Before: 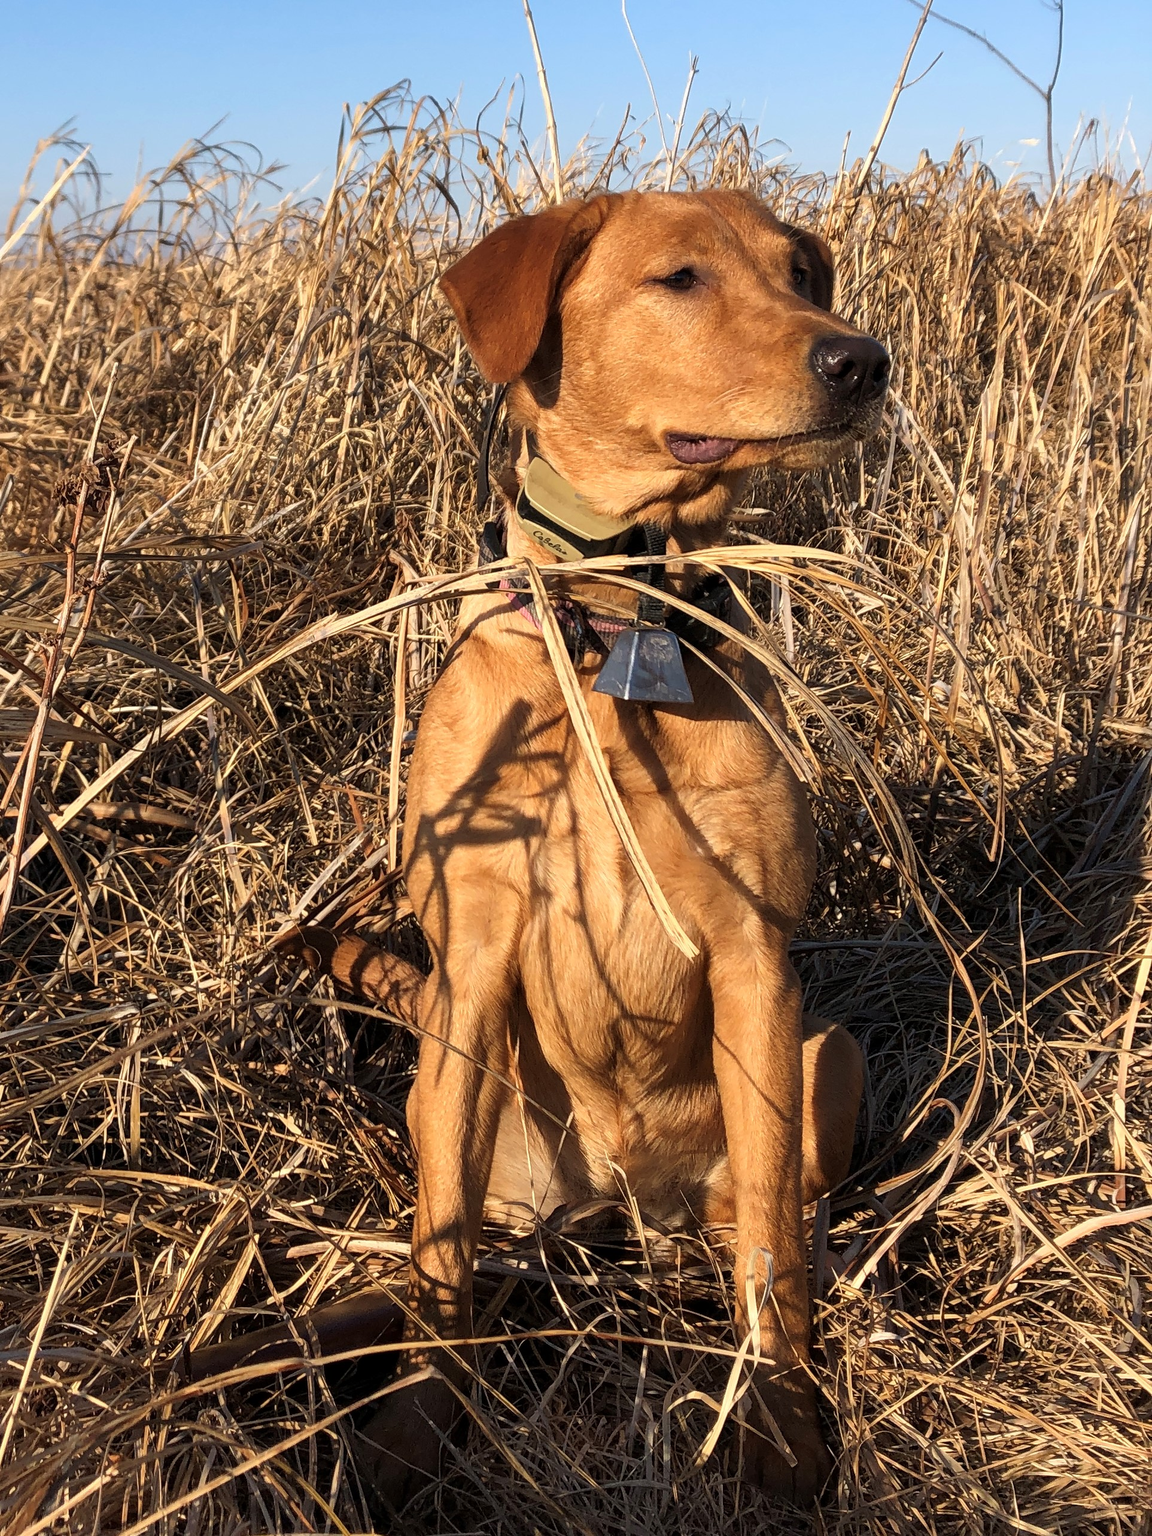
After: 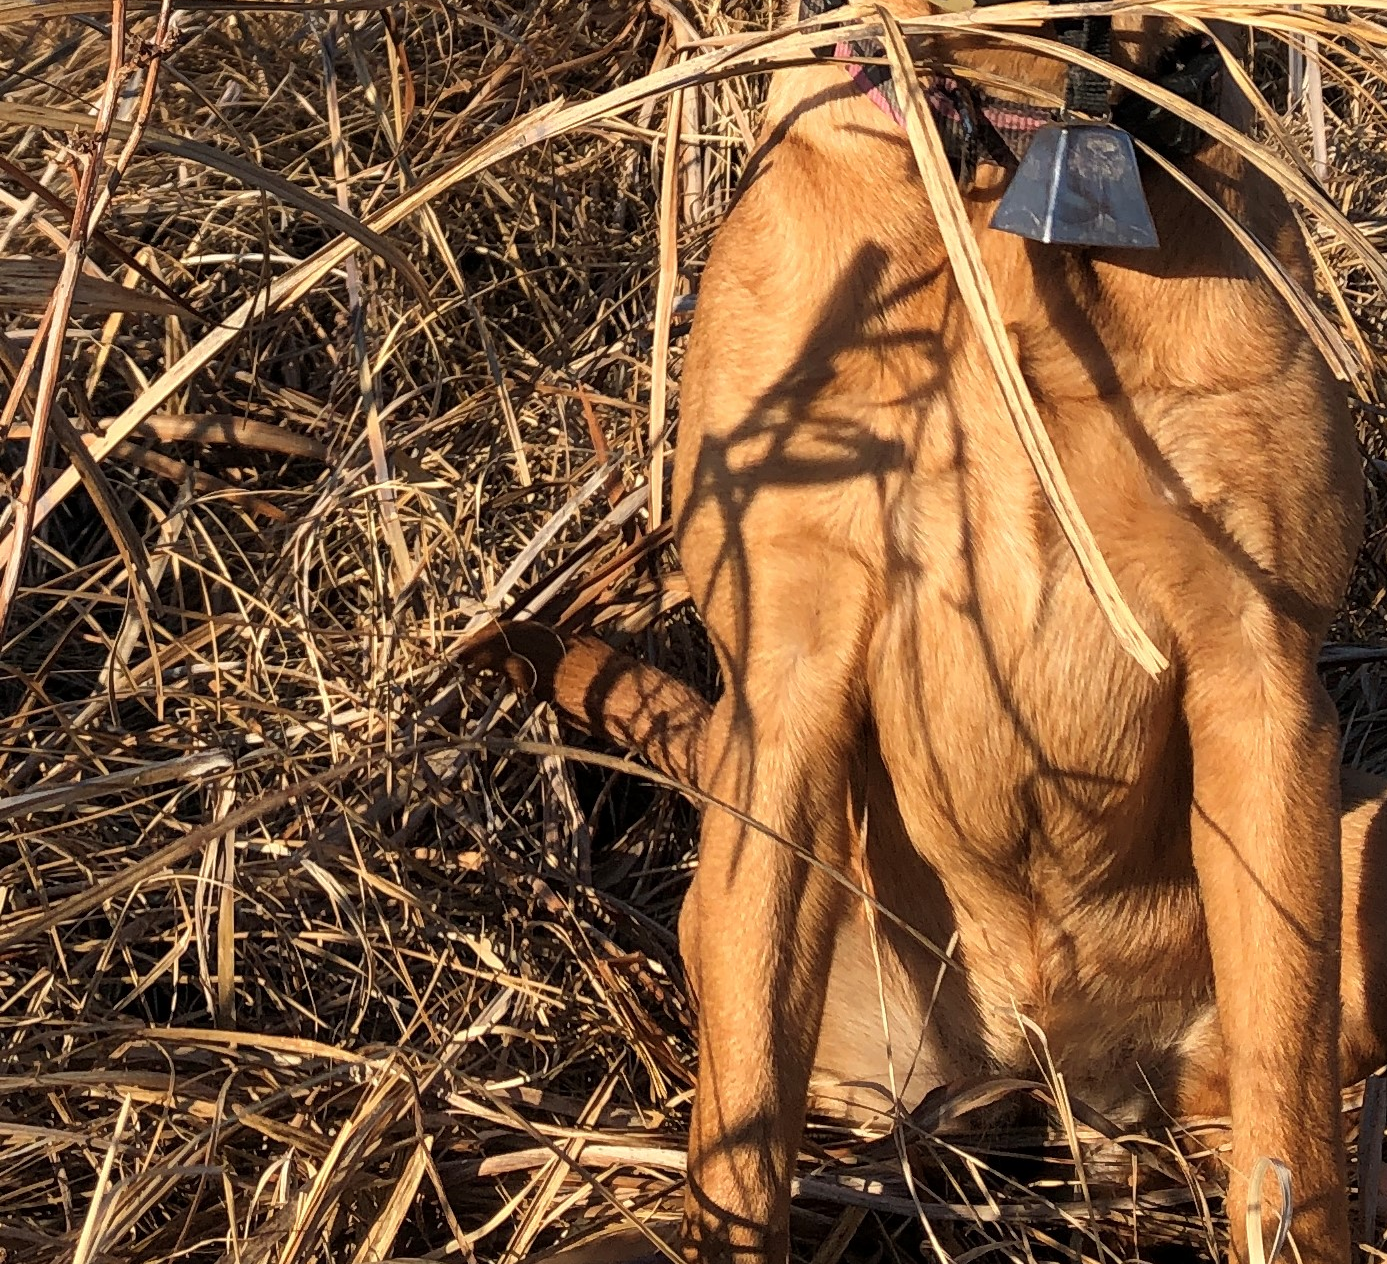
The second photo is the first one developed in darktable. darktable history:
tone equalizer: edges refinement/feathering 500, mask exposure compensation -1.57 EV, preserve details no
crop: top 36.121%, right 27.936%, bottom 14.605%
